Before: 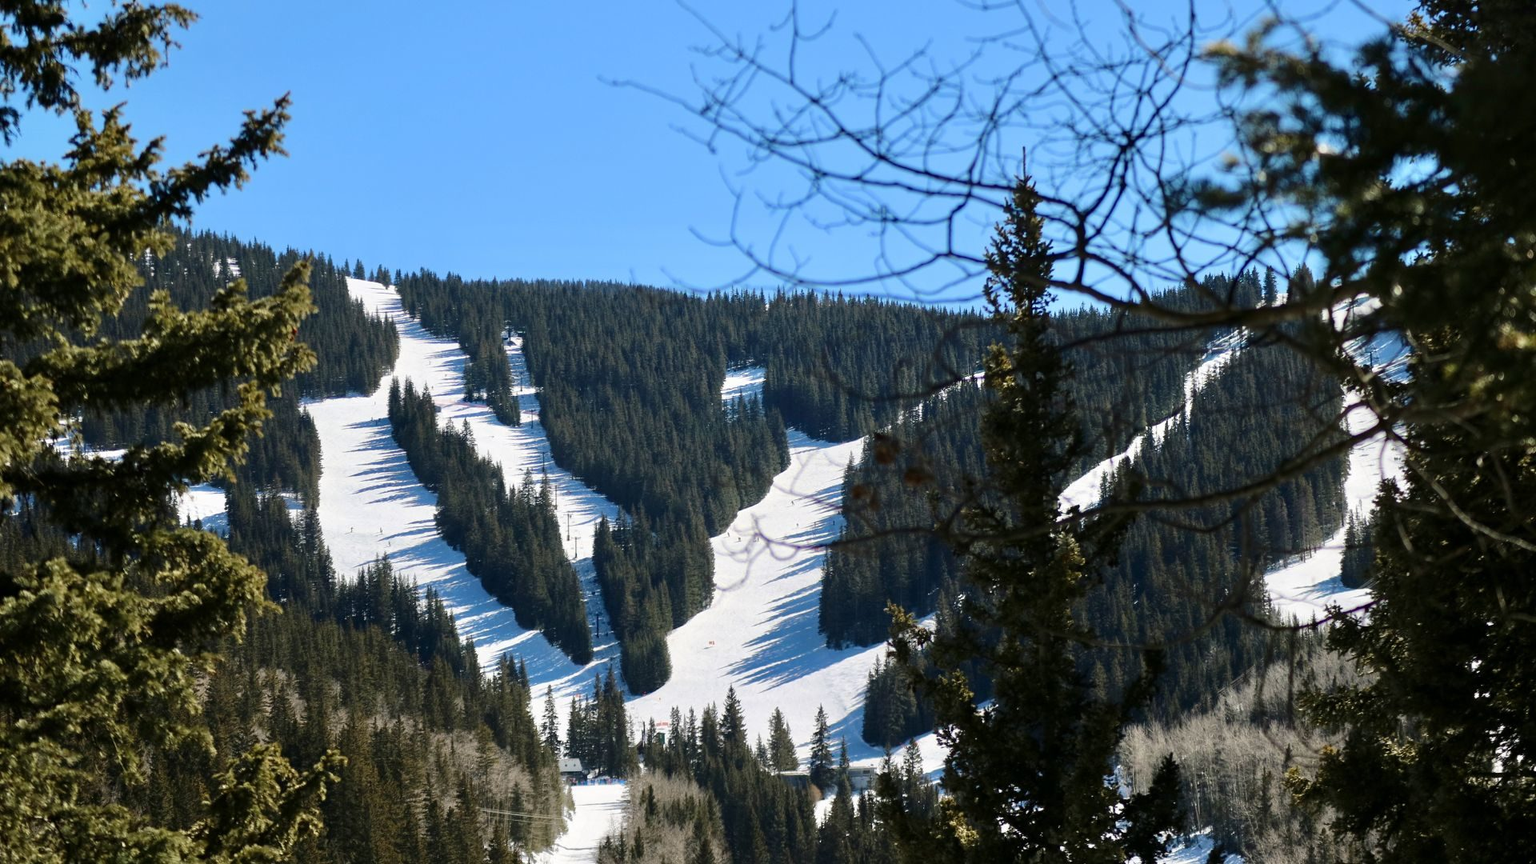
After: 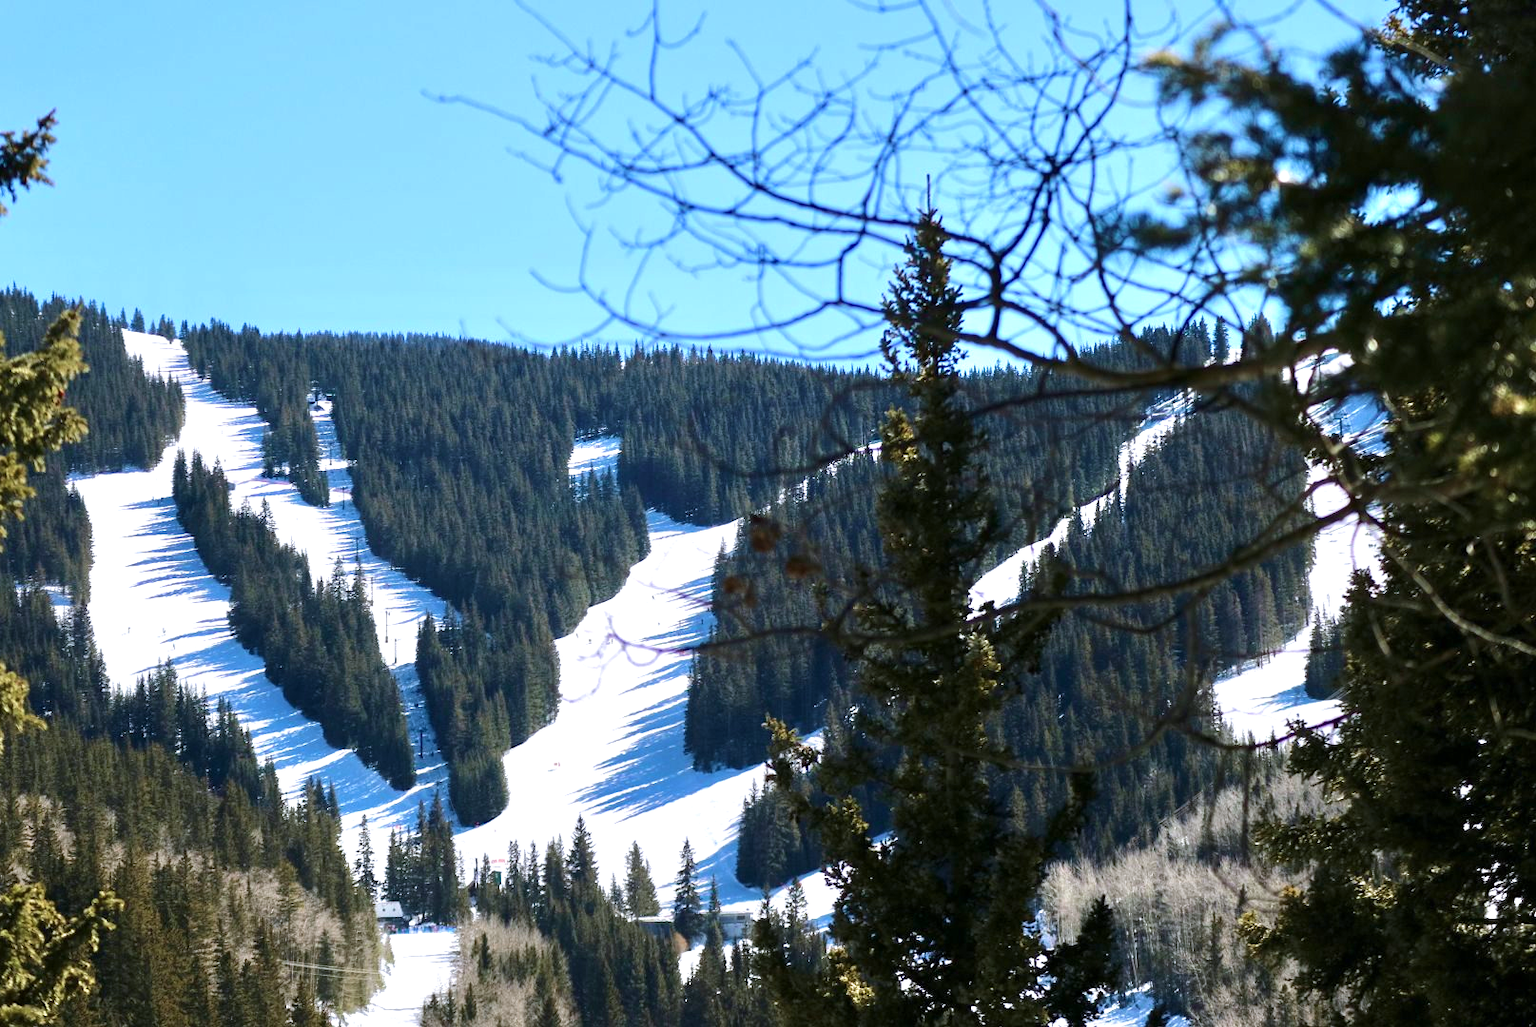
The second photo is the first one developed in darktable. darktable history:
crop: left 15.86%
color calibration: illuminant as shot in camera, x 0.358, y 0.373, temperature 4628.91 K
velvia: on, module defaults
exposure: exposure 0.65 EV, compensate highlight preservation false
tone equalizer: edges refinement/feathering 500, mask exposure compensation -1.57 EV, preserve details no
